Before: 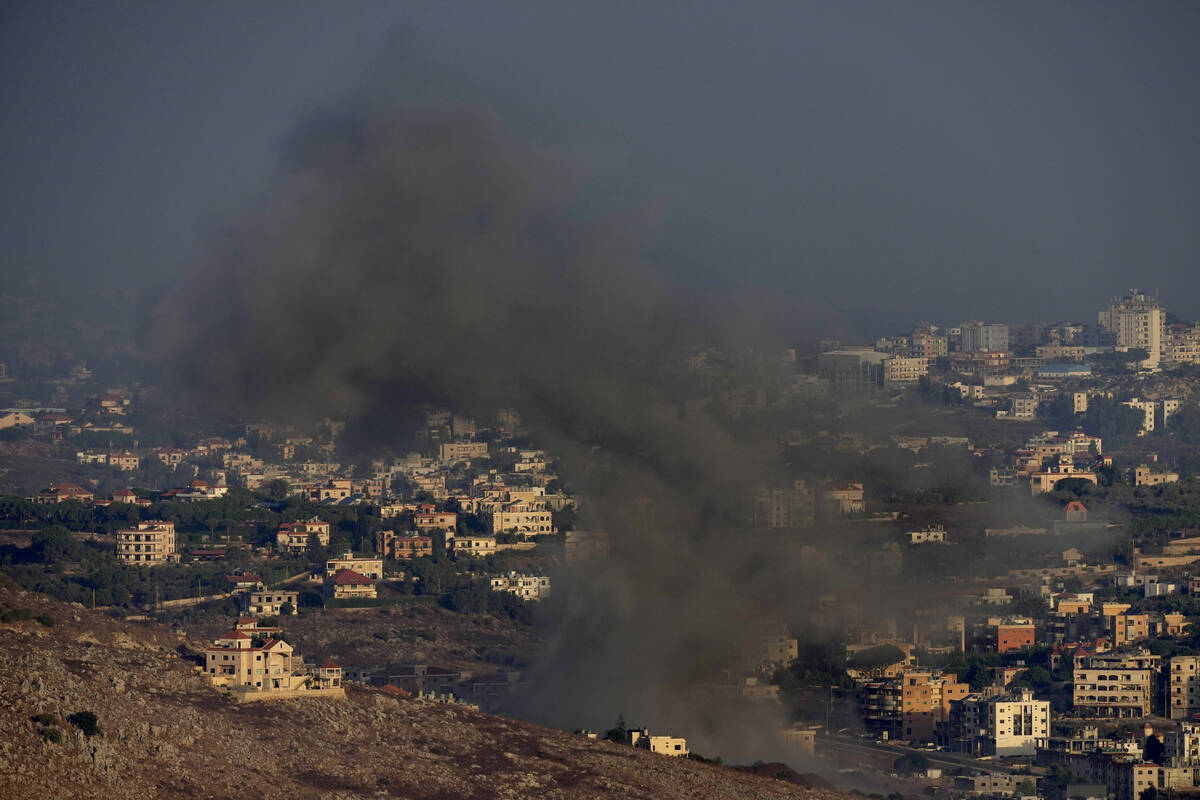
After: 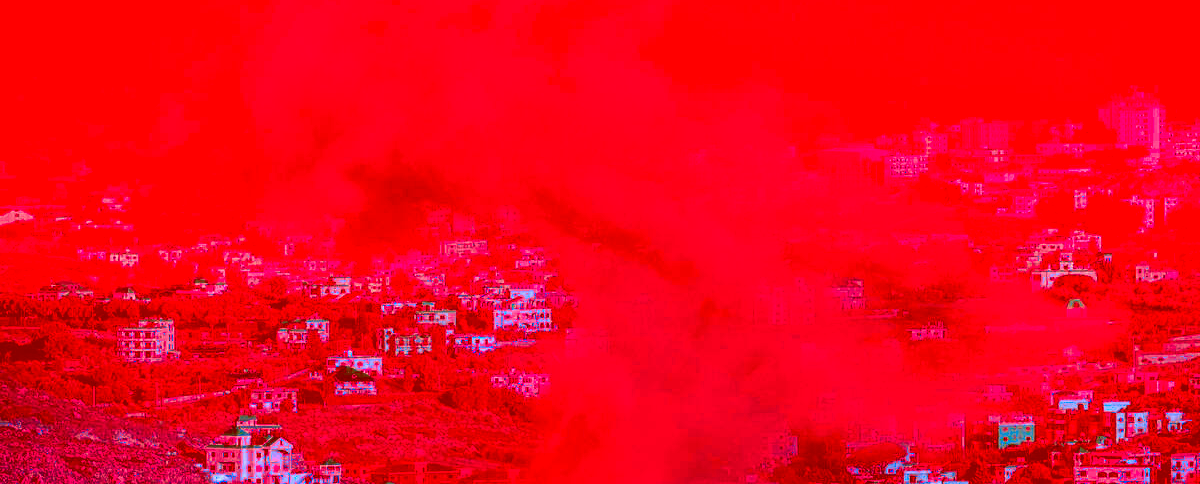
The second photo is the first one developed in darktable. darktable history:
crop and rotate: top 25.38%, bottom 14.025%
local contrast: on, module defaults
color correction: highlights a* -39.66, highlights b* -39.57, shadows a* -39.71, shadows b* -39.67, saturation -2.96
exposure: black level correction 0.001, exposure 0.499 EV, compensate exposure bias true, compensate highlight preservation false
color balance rgb: perceptual saturation grading › global saturation 20%, perceptual saturation grading › highlights -25.229%, perceptual saturation grading › shadows 24.815%, global vibrance 9.961%
color zones: curves: ch0 [(0.006, 0.385) (0.143, 0.563) (0.243, 0.321) (0.352, 0.464) (0.516, 0.456) (0.625, 0.5) (0.75, 0.5) (0.875, 0.5)]; ch1 [(0, 0.5) (0.134, 0.504) (0.246, 0.463) (0.421, 0.515) (0.5, 0.56) (0.625, 0.5) (0.75, 0.5) (0.875, 0.5)]; ch2 [(0, 0.5) (0.131, 0.426) (0.307, 0.289) (0.38, 0.188) (0.513, 0.216) (0.625, 0.548) (0.75, 0.468) (0.838, 0.396) (0.971, 0.311)]
